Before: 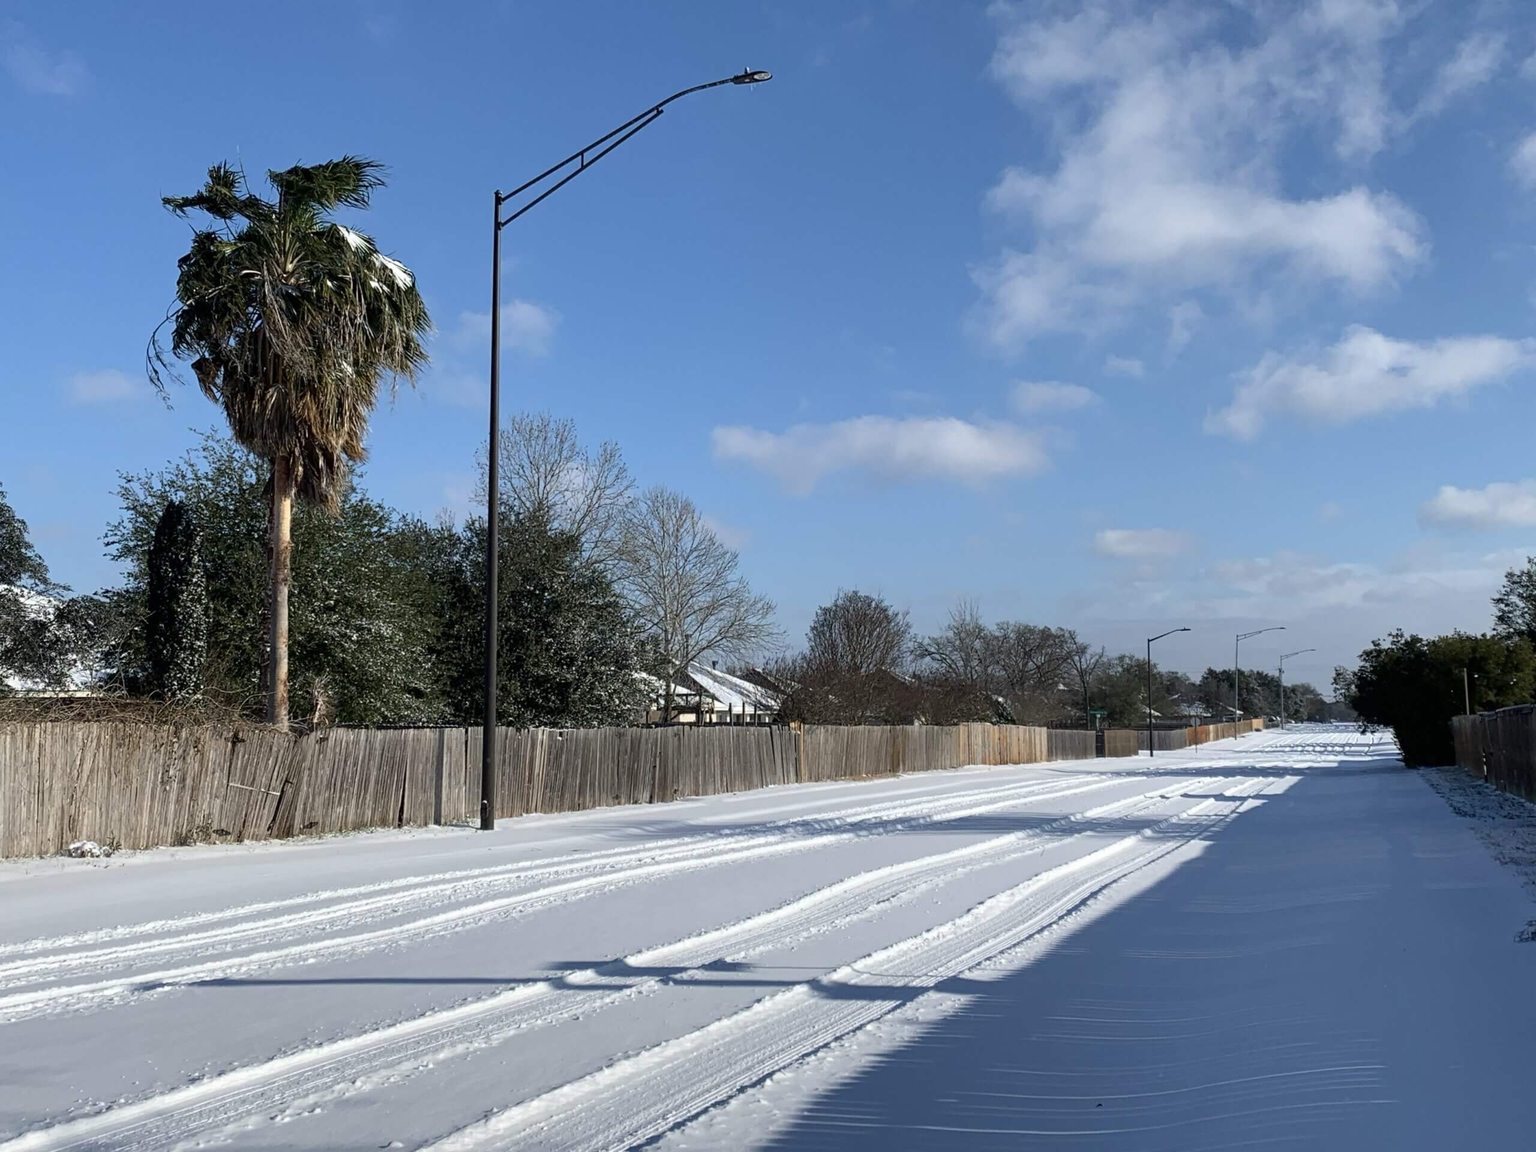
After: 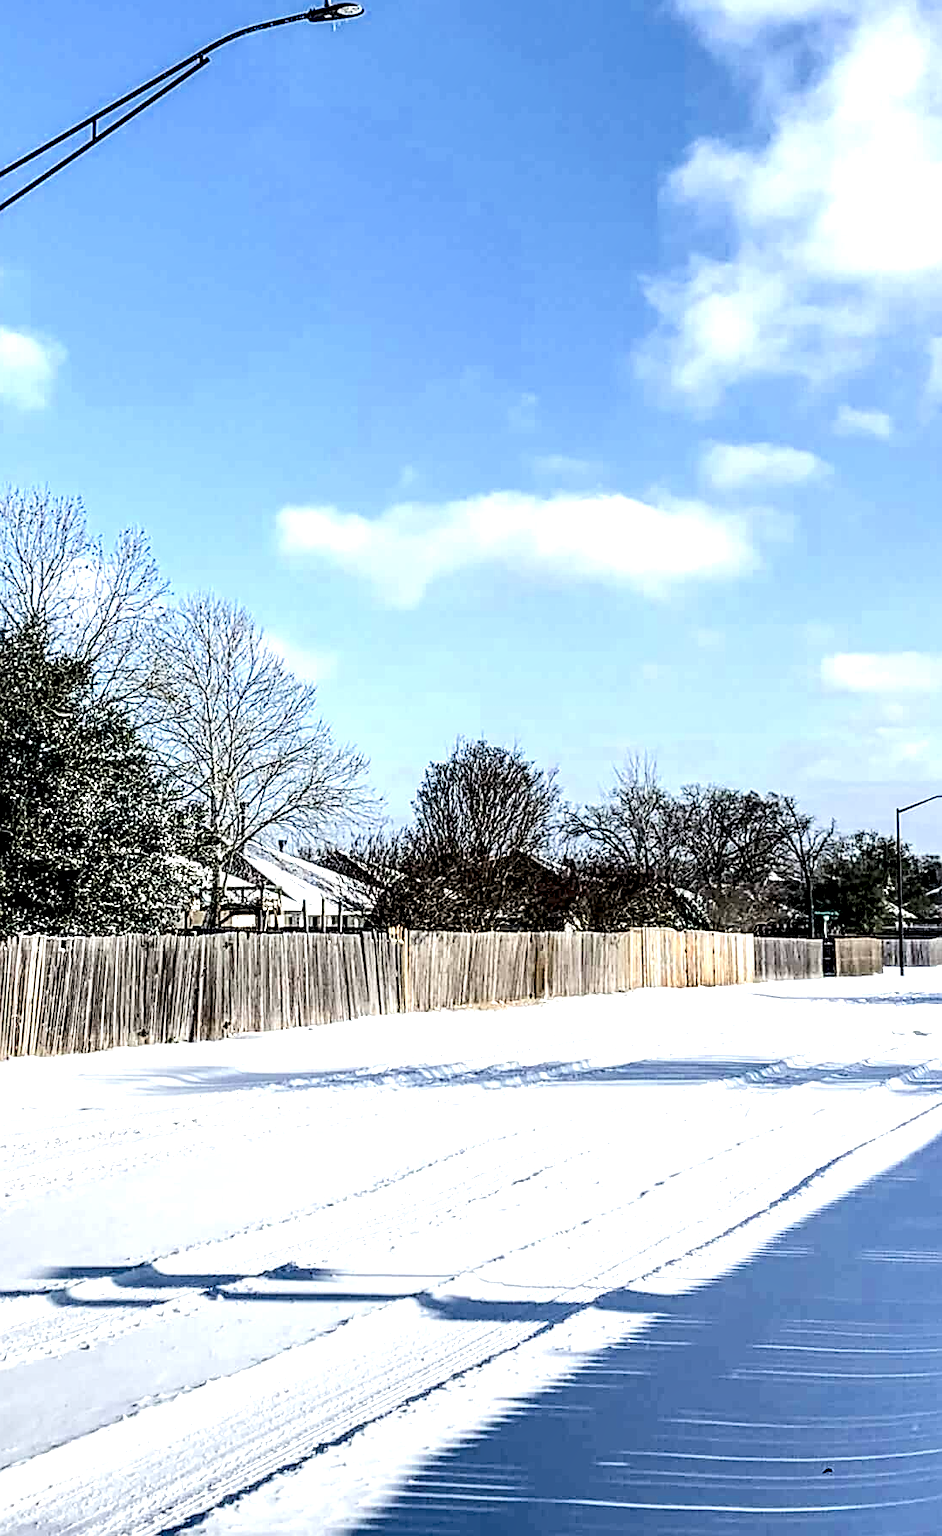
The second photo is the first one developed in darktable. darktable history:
sharpen: on, module defaults
tone equalizer: -8 EV 1.99 EV, -7 EV 1.98 EV, -6 EV 2 EV, -5 EV 1.99 EV, -4 EV 1.97 EV, -3 EV 1.48 EV, -2 EV 0.982 EV, -1 EV 0.484 EV, edges refinement/feathering 500, mask exposure compensation -1.57 EV, preserve details no
local contrast: highlights 115%, shadows 43%, detail 294%
crop: left 33.626%, top 6.033%, right 23.099%
